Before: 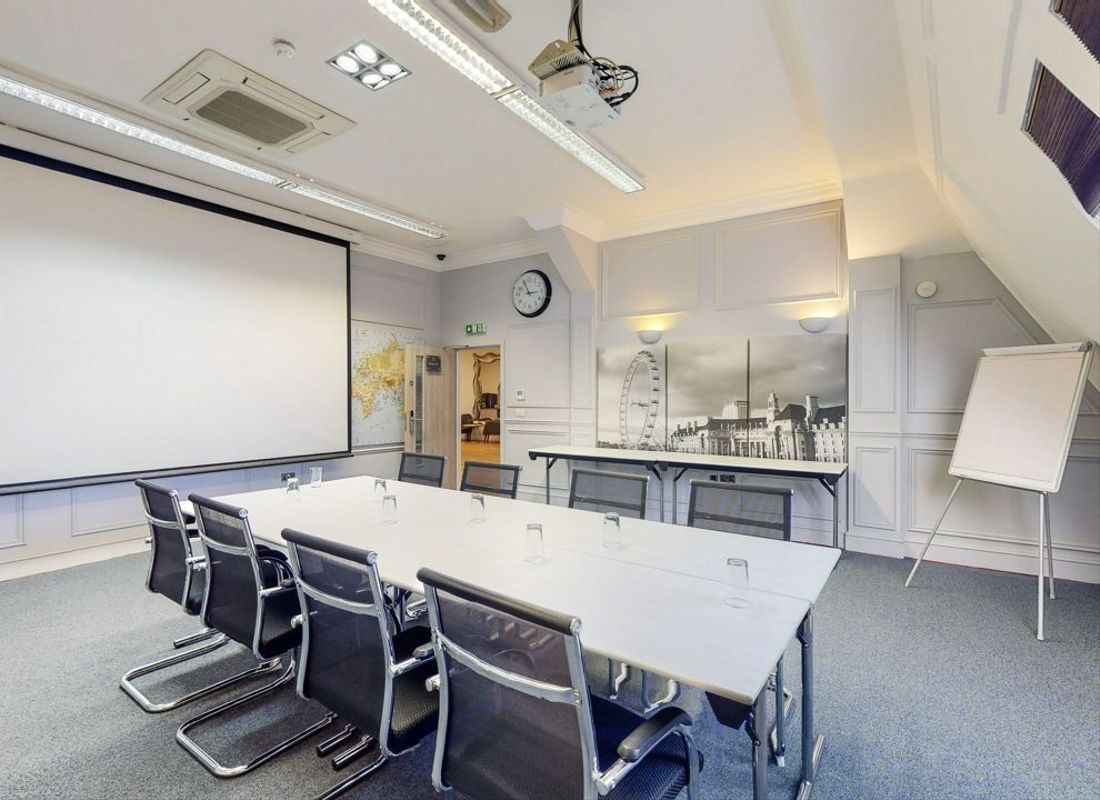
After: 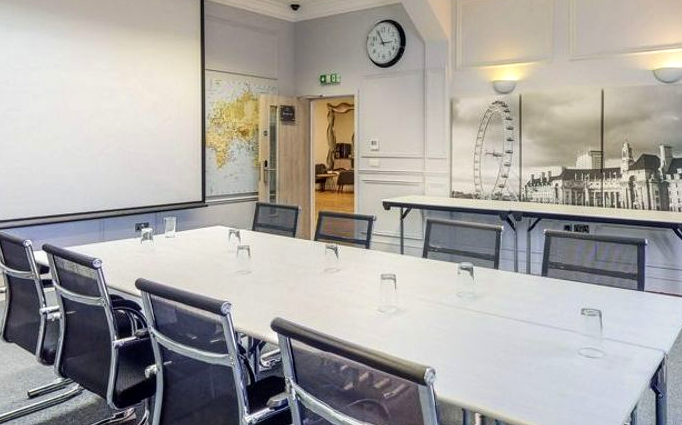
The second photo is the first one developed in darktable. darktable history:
crop: left 13.312%, top 31.28%, right 24.627%, bottom 15.582%
local contrast: on, module defaults
velvia: strength 17%
